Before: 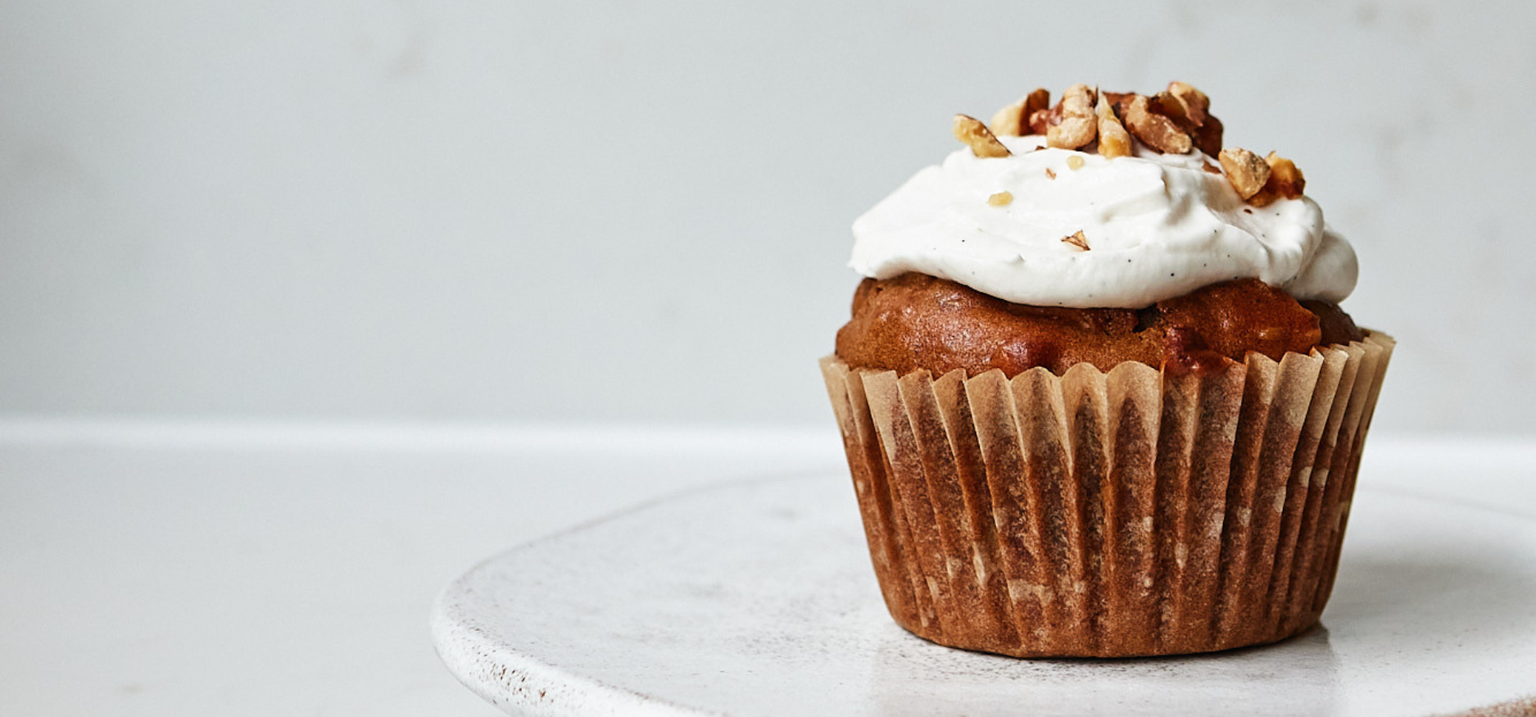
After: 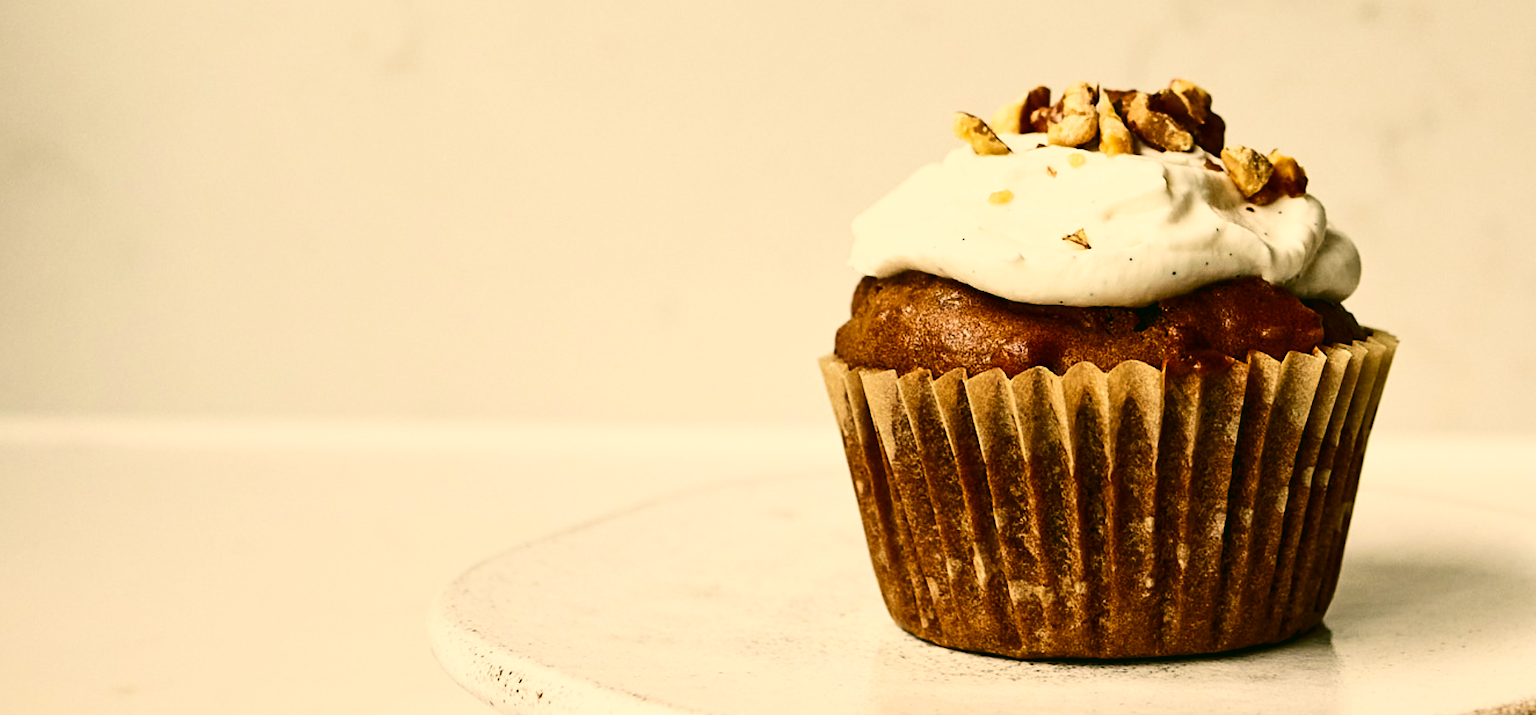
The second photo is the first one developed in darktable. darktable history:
rgb levels: mode RGB, independent channels, levels [[0, 0.5, 1], [0, 0.521, 1], [0, 0.536, 1]]
contrast brightness saturation: contrast 0.28
color correction: highlights a* 5.3, highlights b* 24.26, shadows a* -15.58, shadows b* 4.02
crop: left 0.434%, top 0.485%, right 0.244%, bottom 0.386%
